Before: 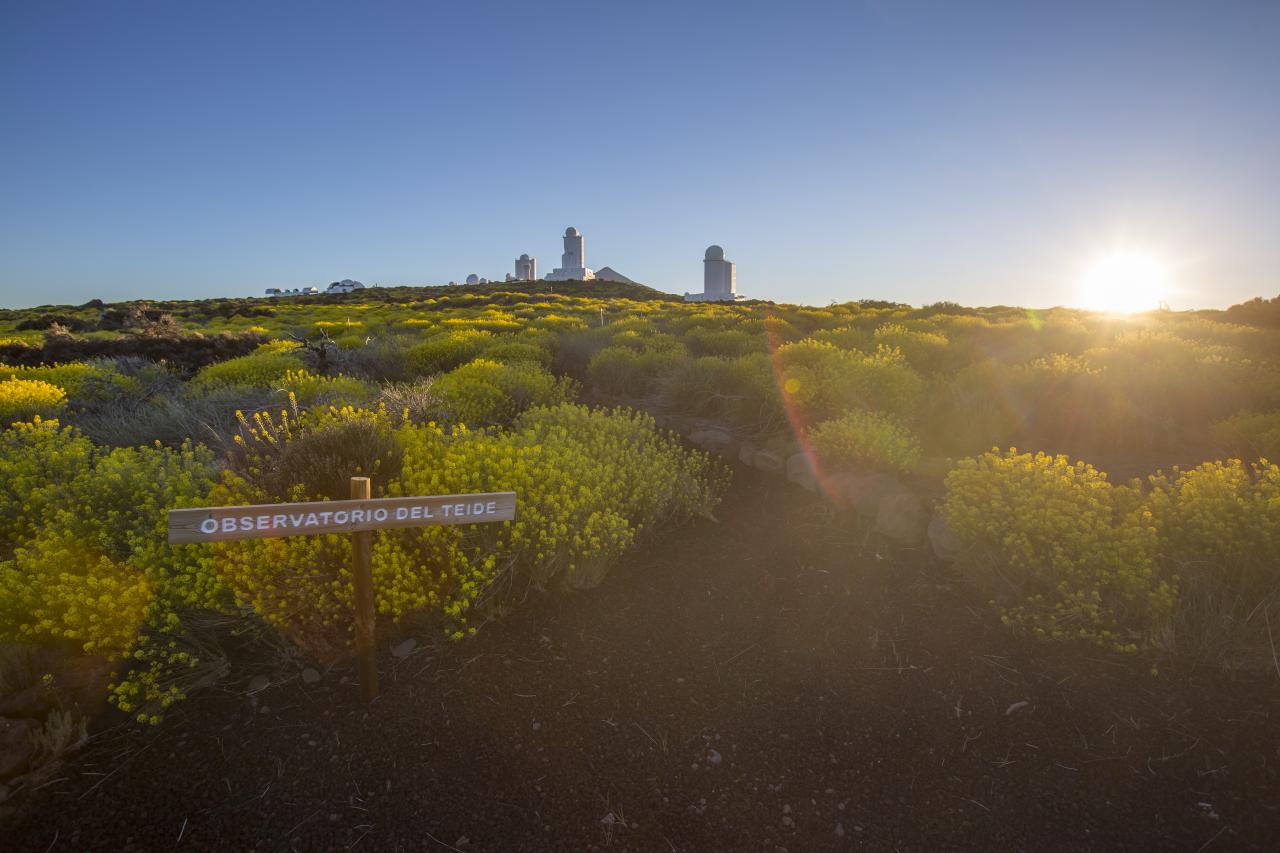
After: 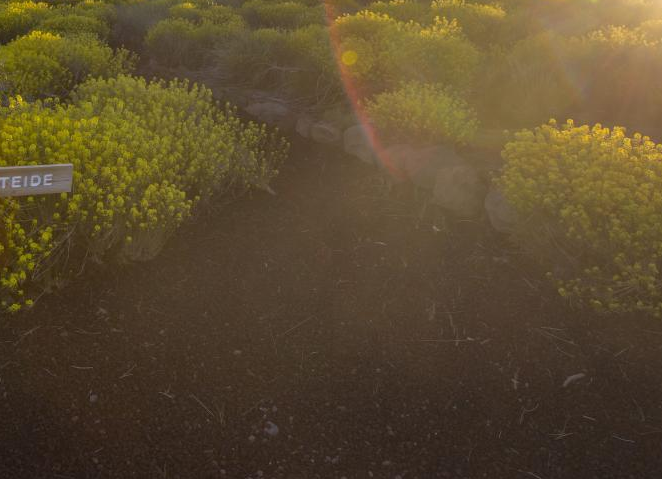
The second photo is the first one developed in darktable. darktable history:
crop: left 34.663%, top 38.526%, right 13.605%, bottom 5.282%
